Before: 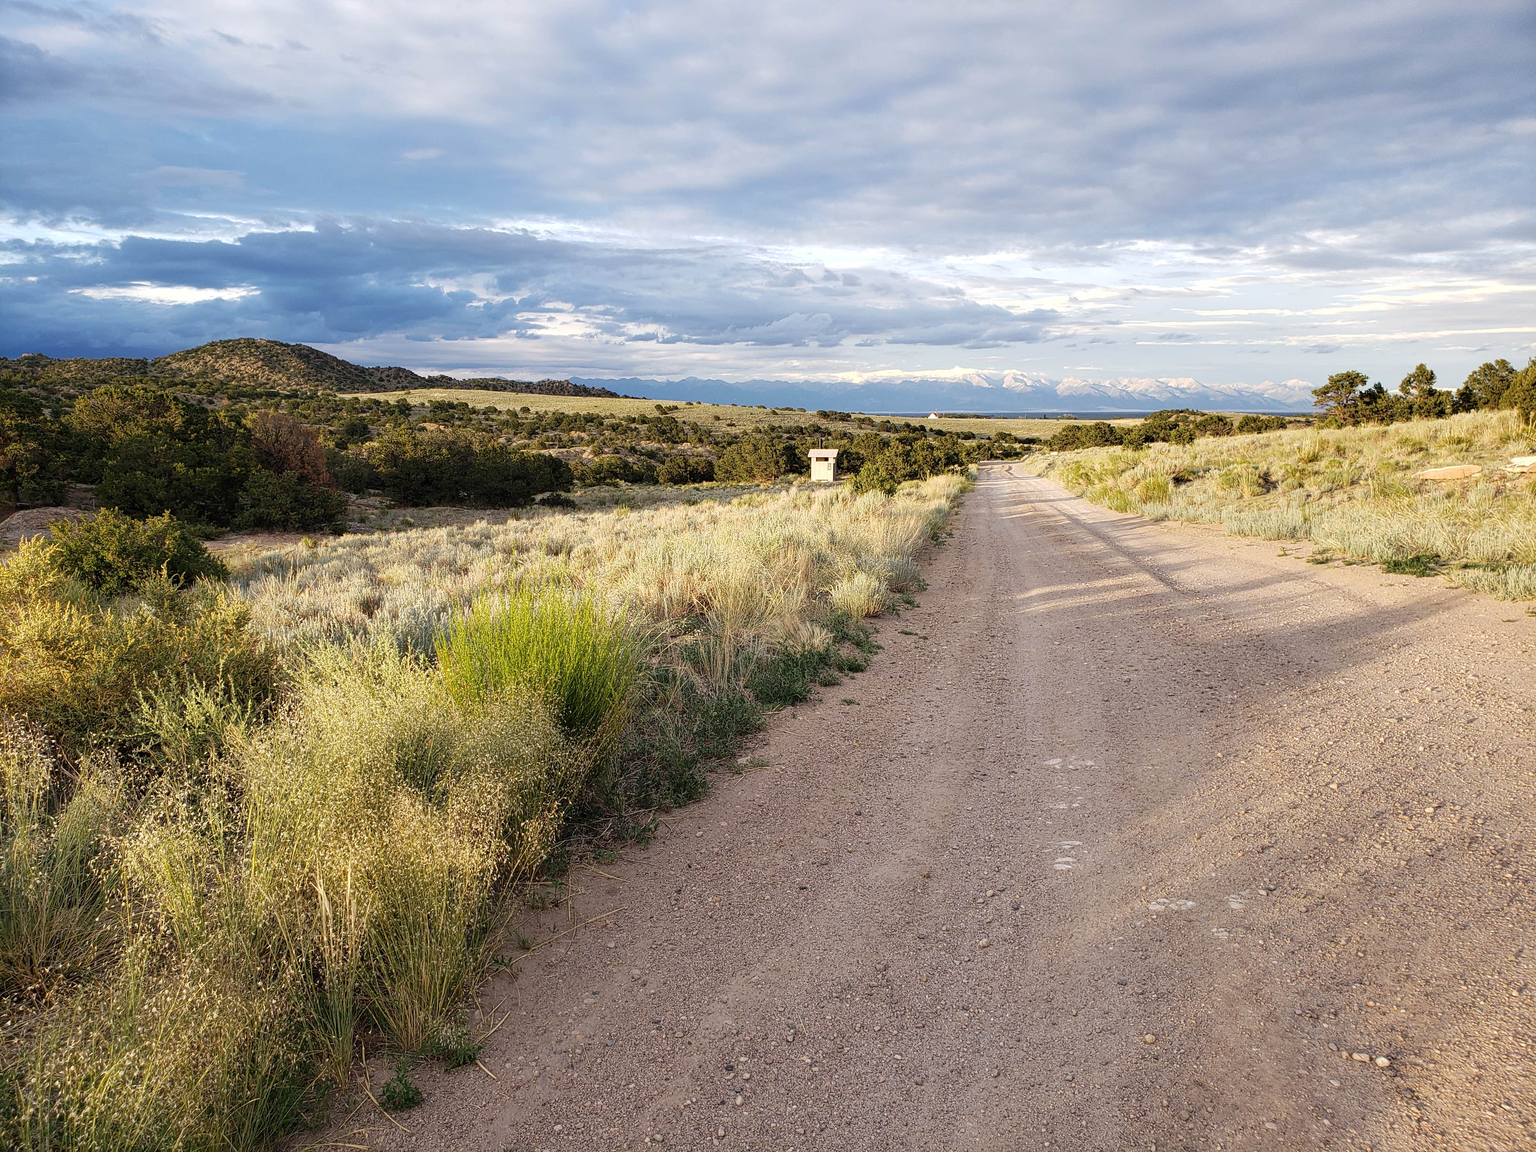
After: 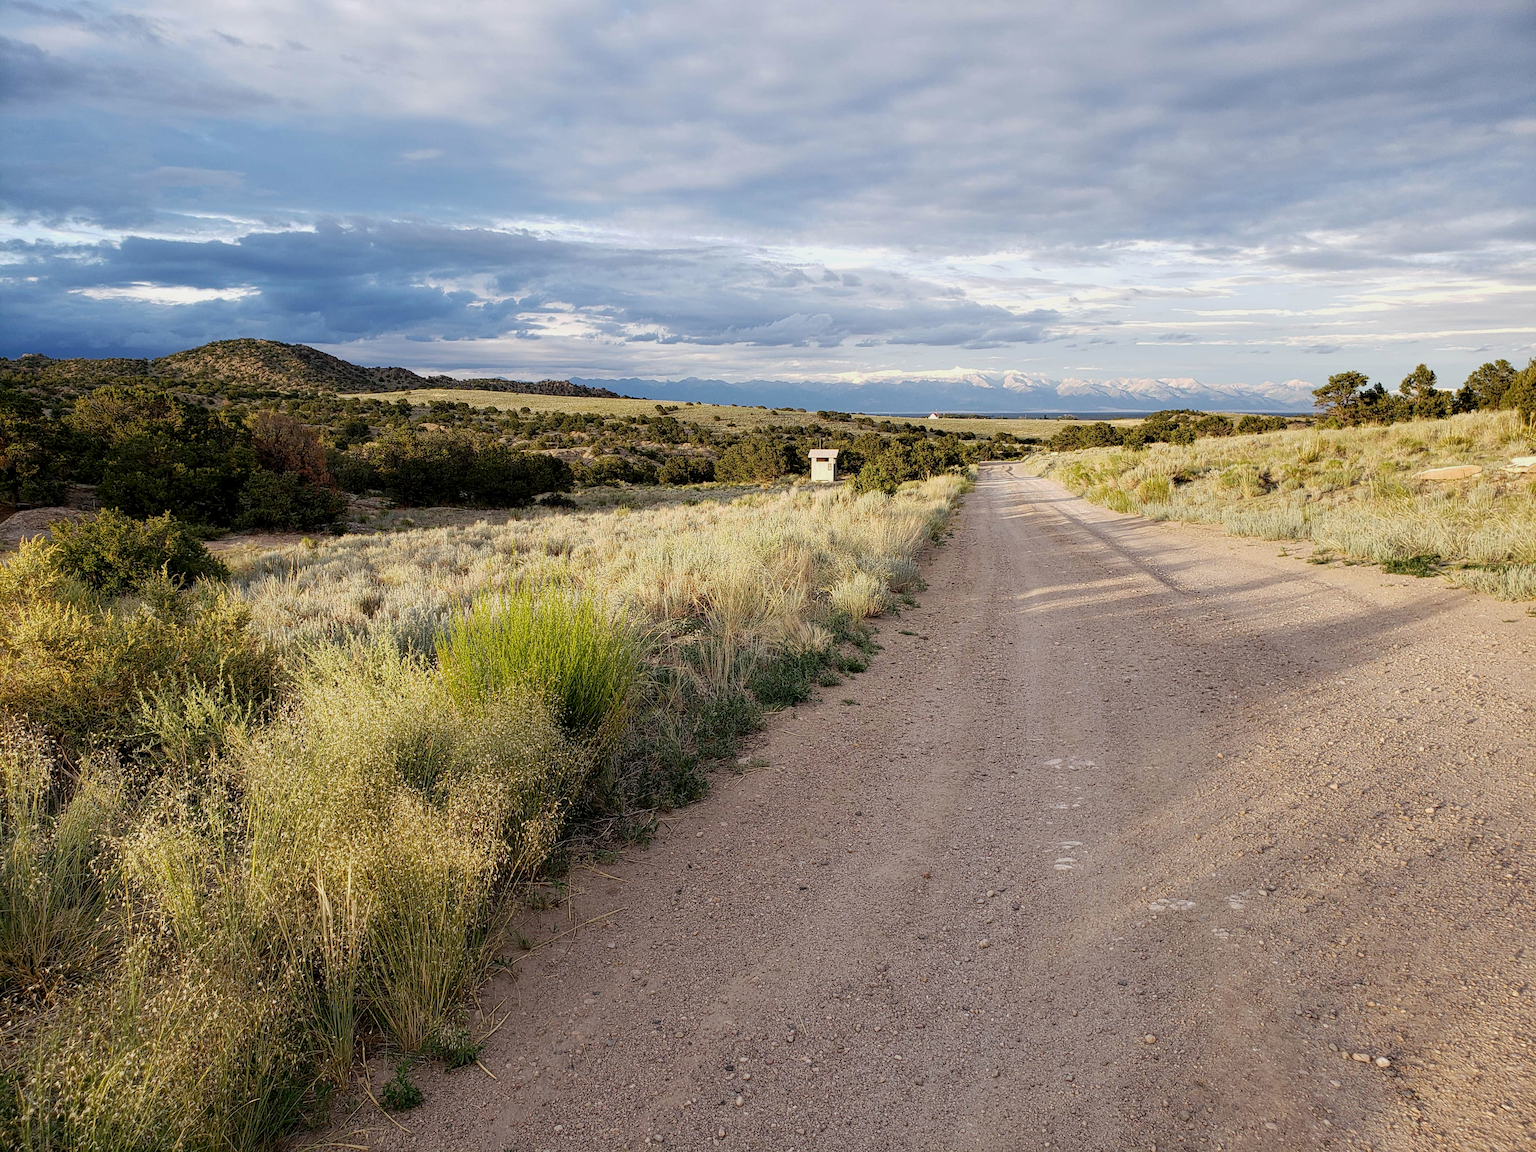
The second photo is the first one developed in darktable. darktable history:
color calibration: illuminant same as pipeline (D50), adaptation none (bypass), x 0.331, y 0.334, temperature 5013.03 K
exposure: black level correction 0.006, exposure -0.218 EV, compensate highlight preservation false
